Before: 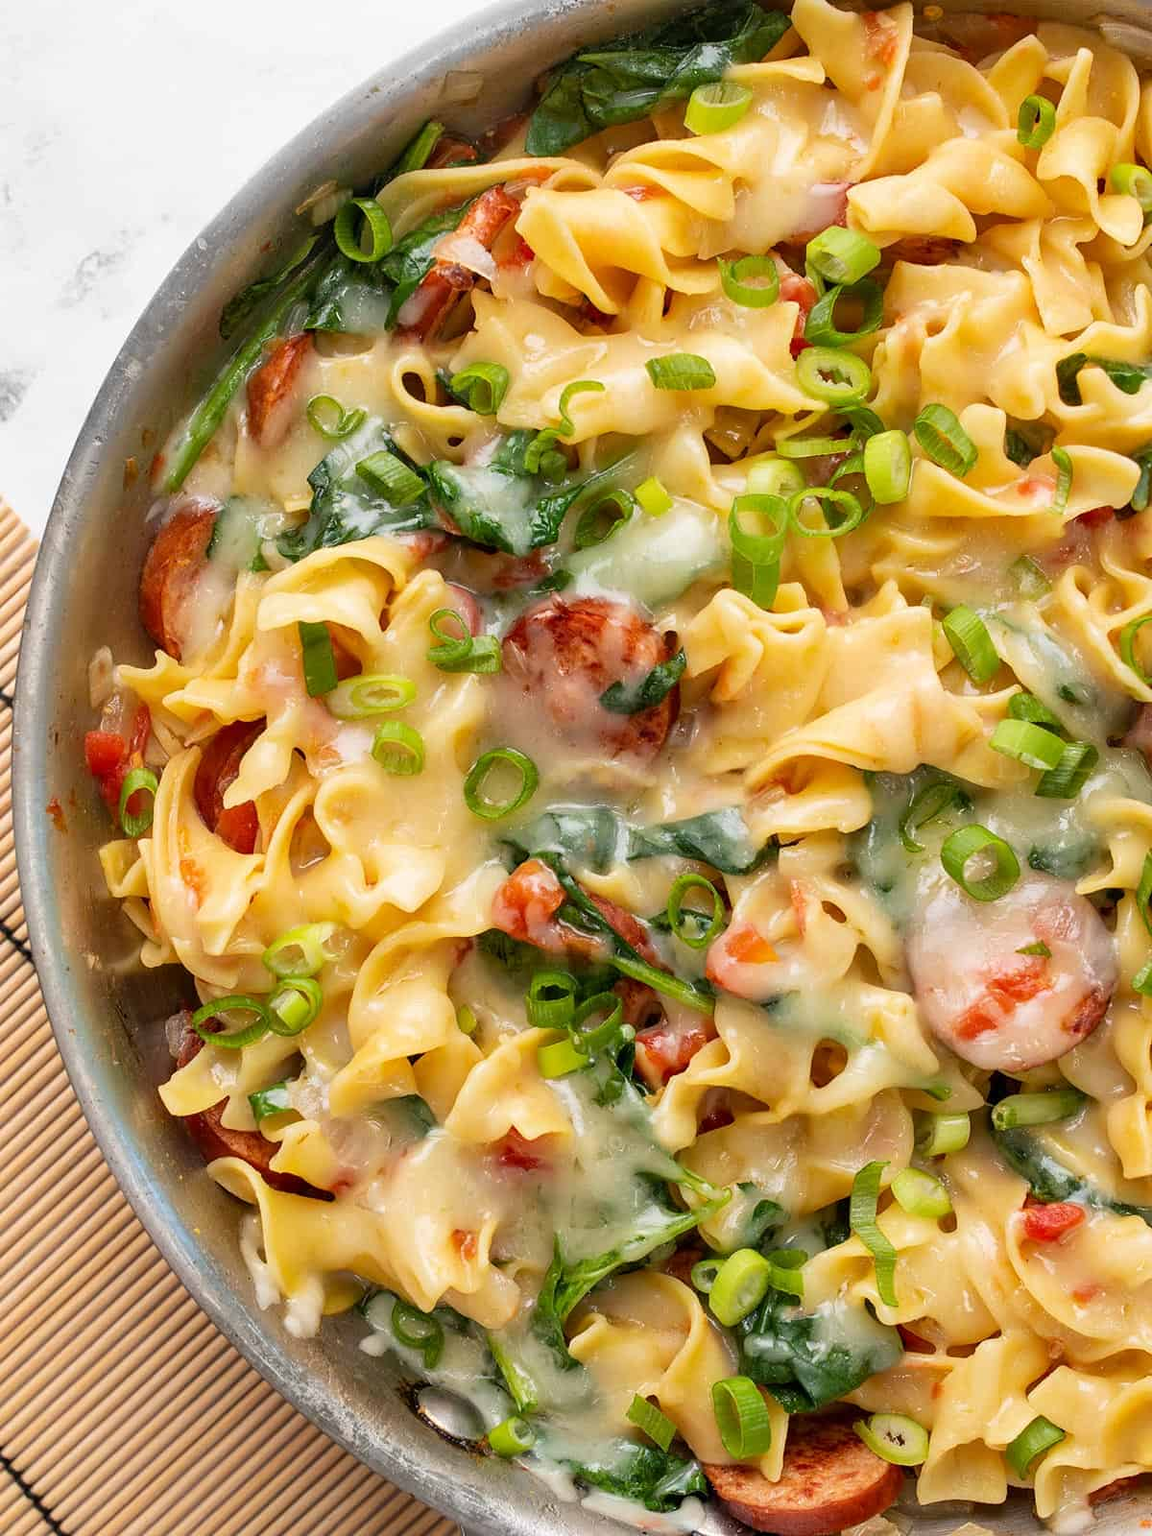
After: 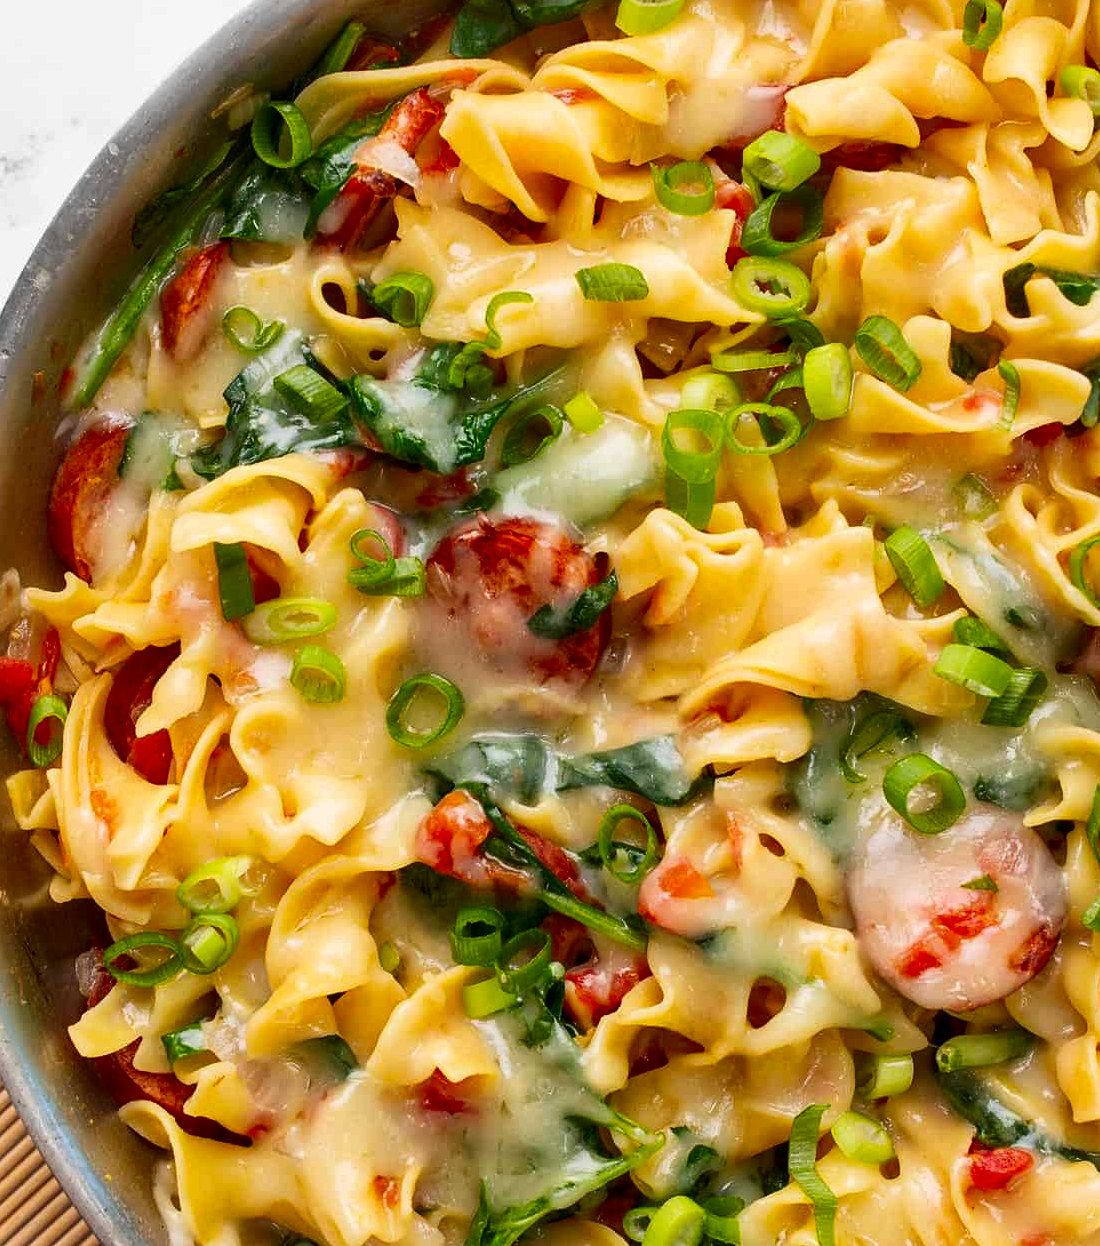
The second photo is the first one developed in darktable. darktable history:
crop: left 8.155%, top 6.611%, bottom 15.385%
contrast brightness saturation: contrast 0.12, brightness -0.12, saturation 0.2
